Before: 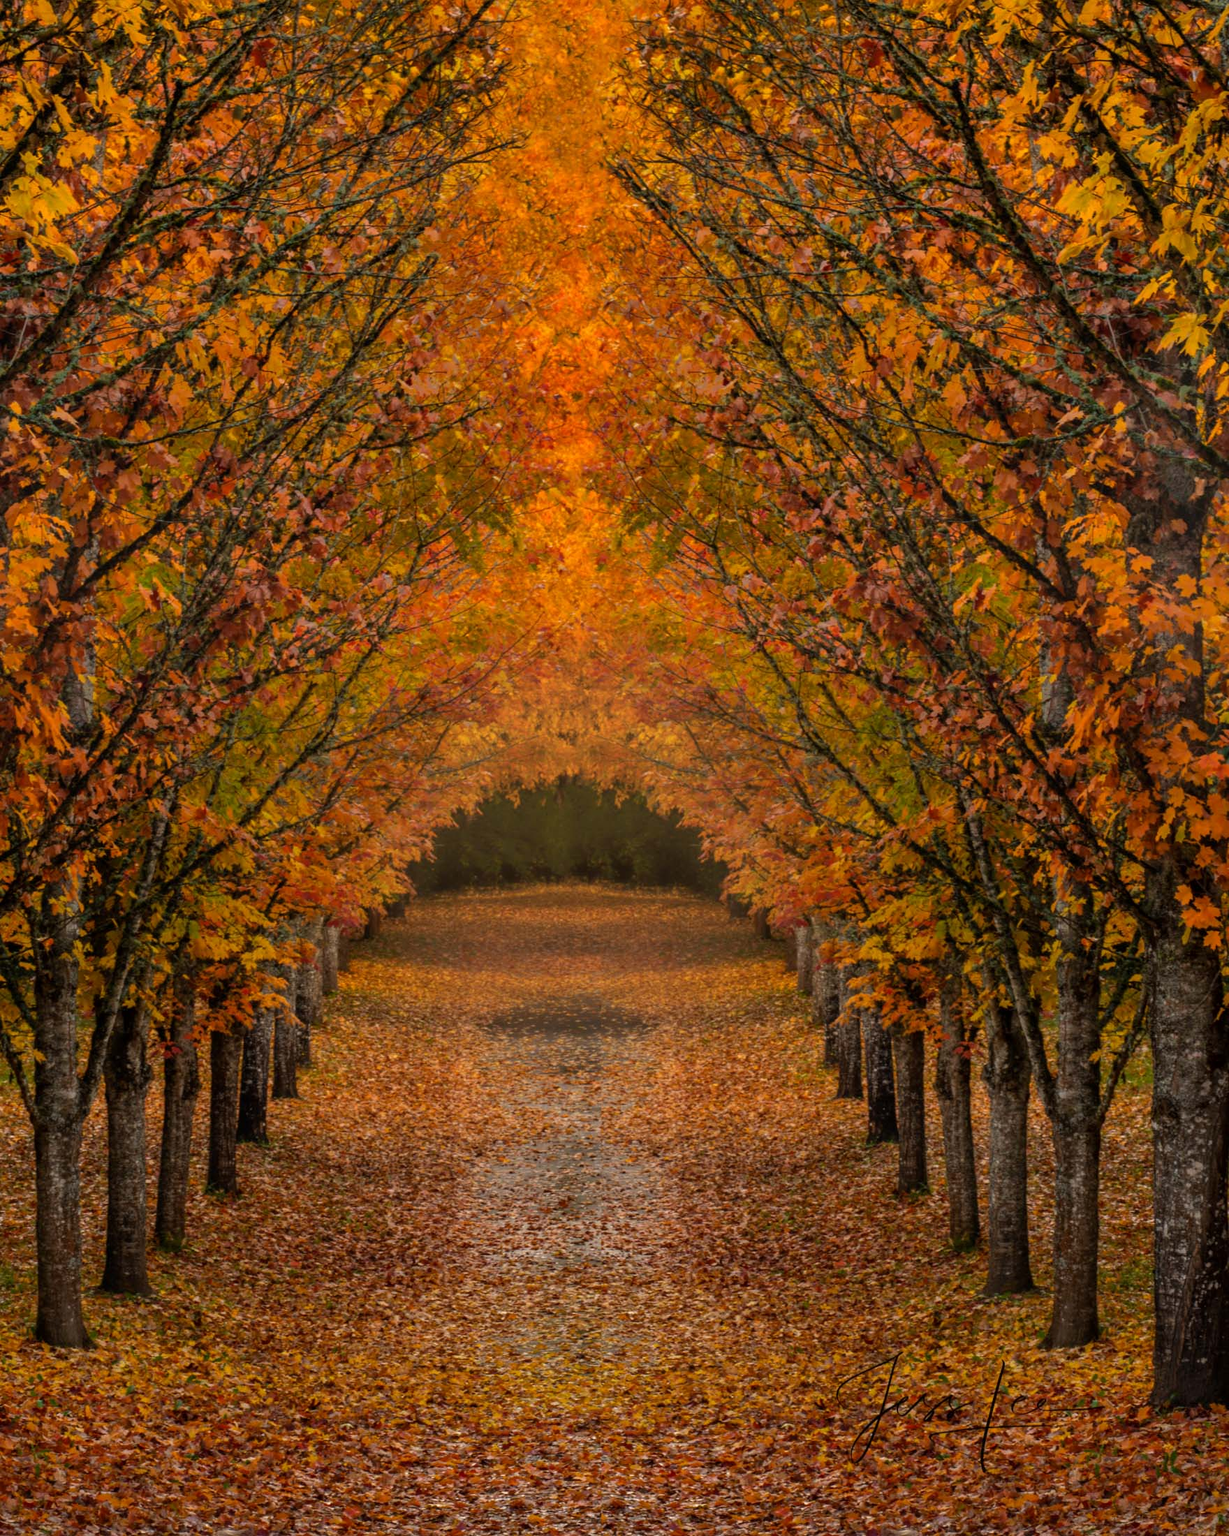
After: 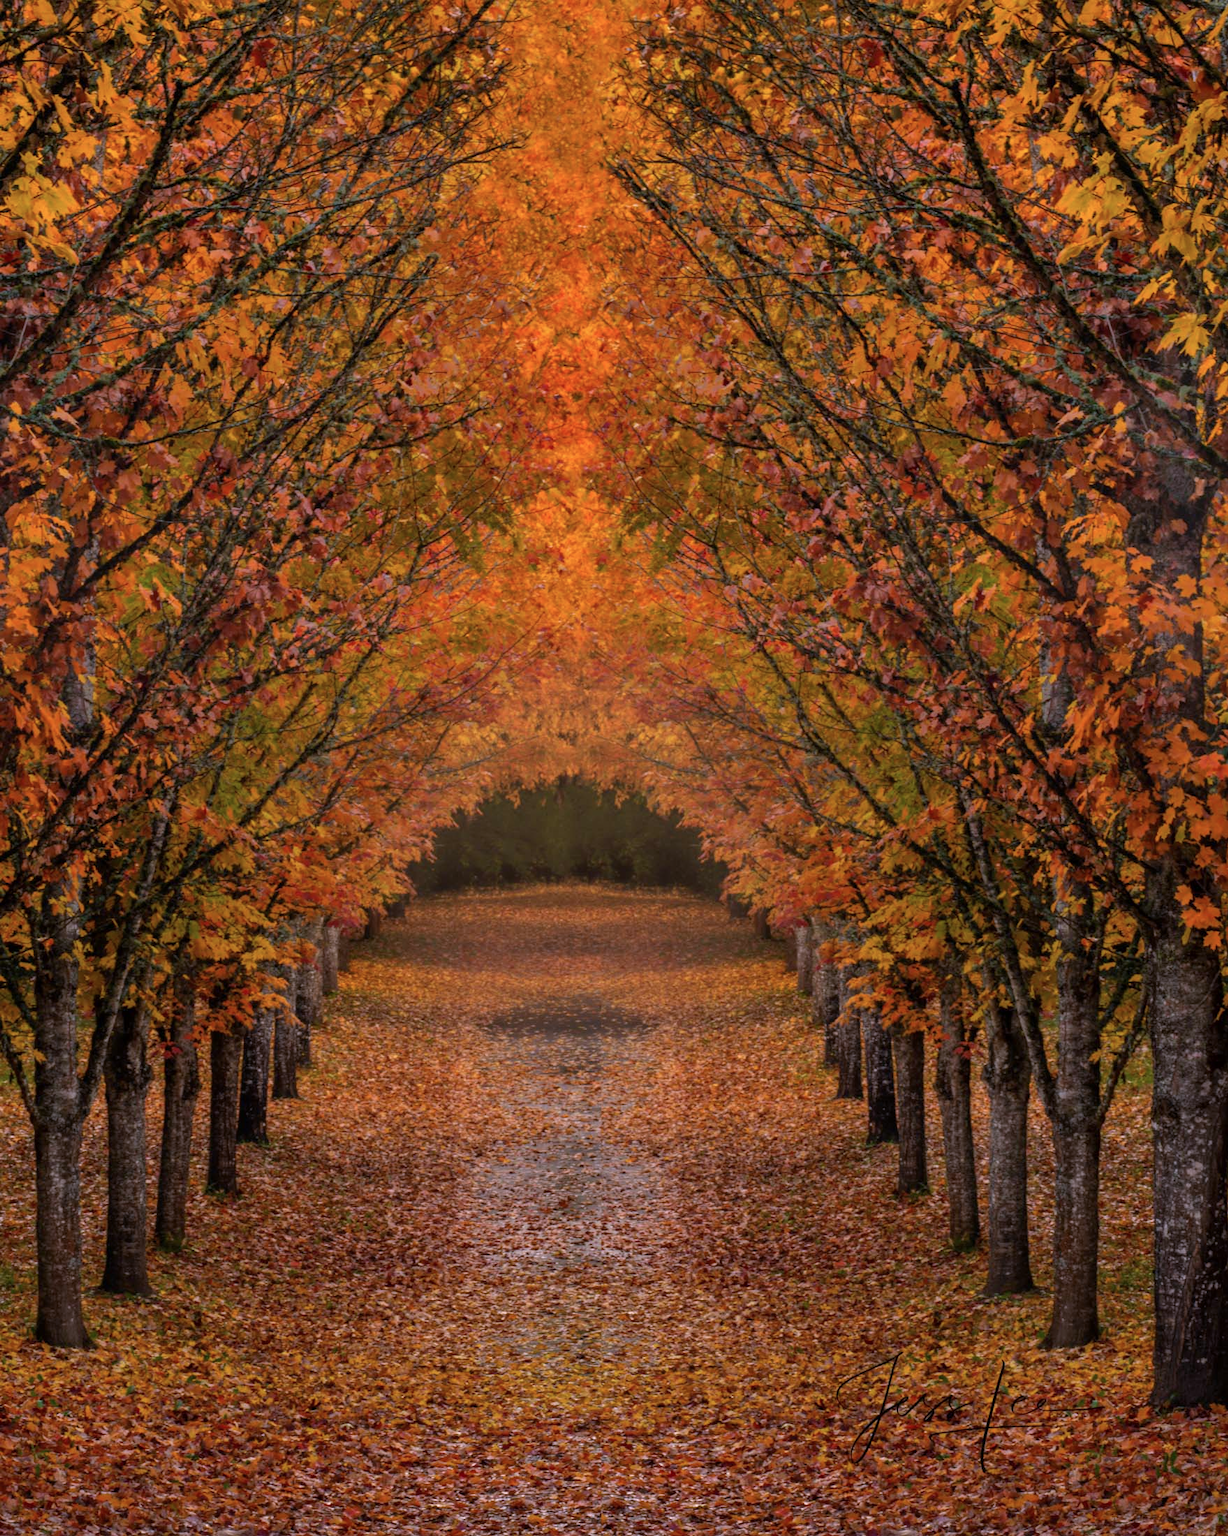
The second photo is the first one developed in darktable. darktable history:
exposure: exposure -0.069 EV, compensate exposure bias true, compensate highlight preservation false
color calibration: gray › normalize channels true, illuminant custom, x 0.367, y 0.392, temperature 4432.85 K, gamut compression 0.003
